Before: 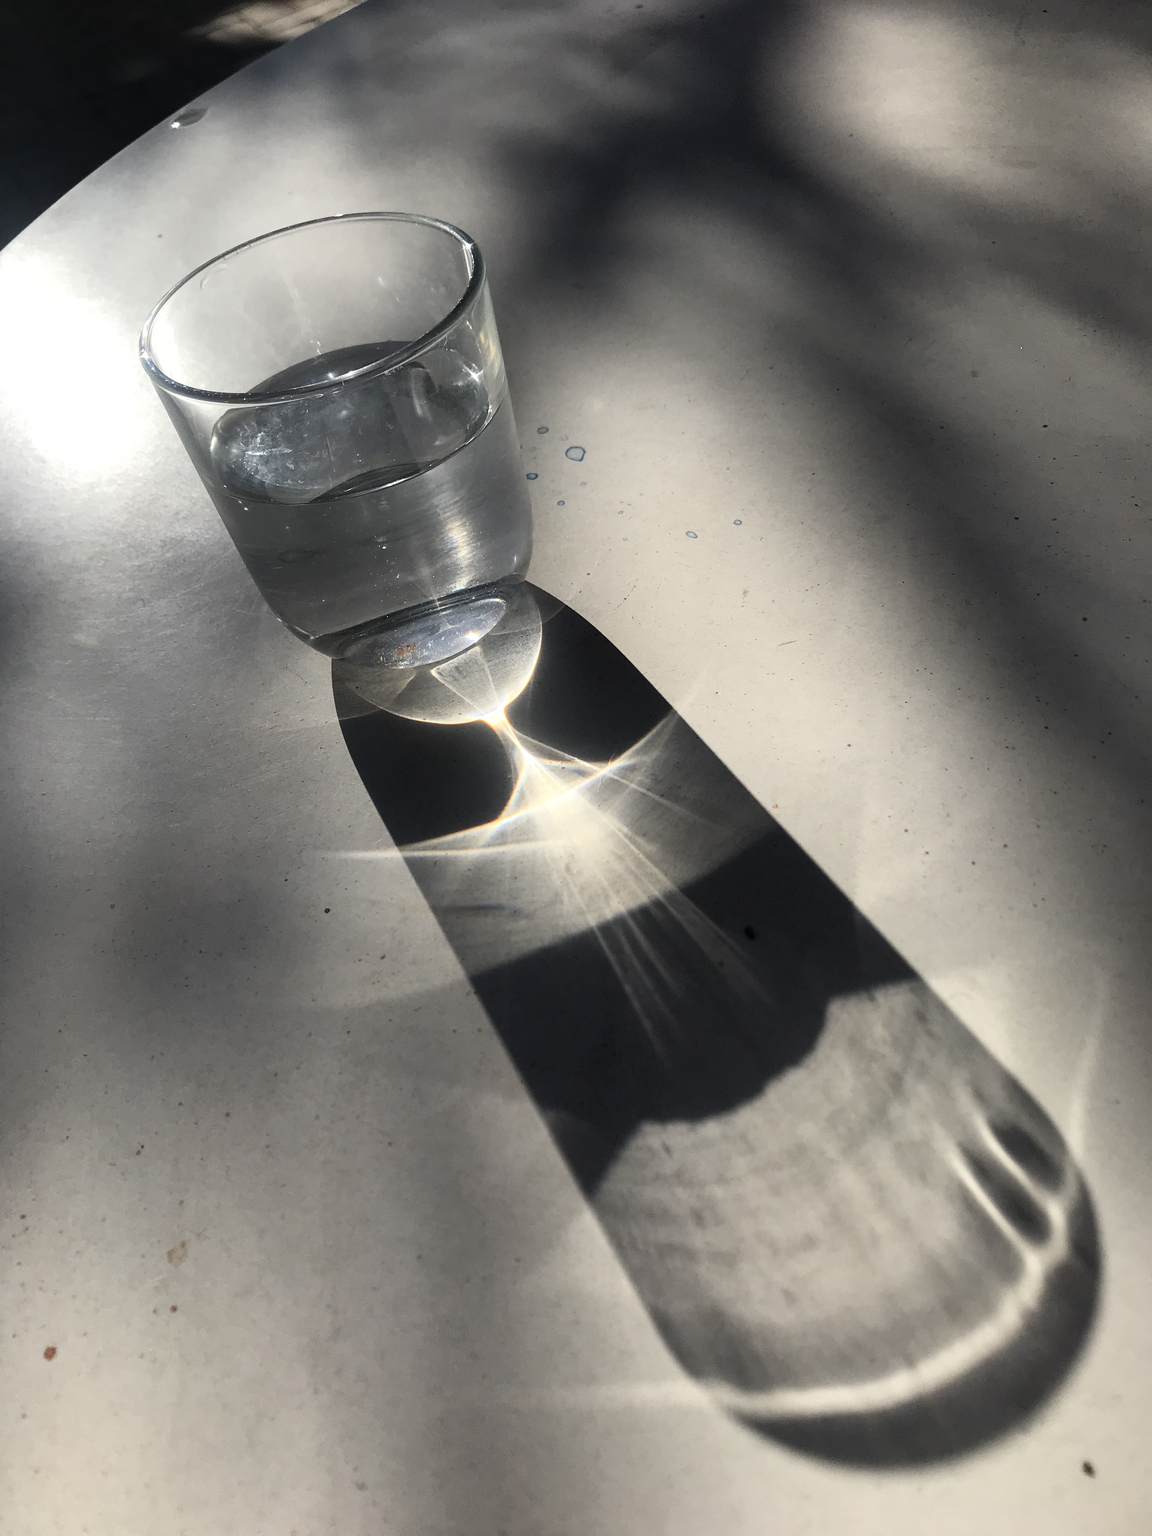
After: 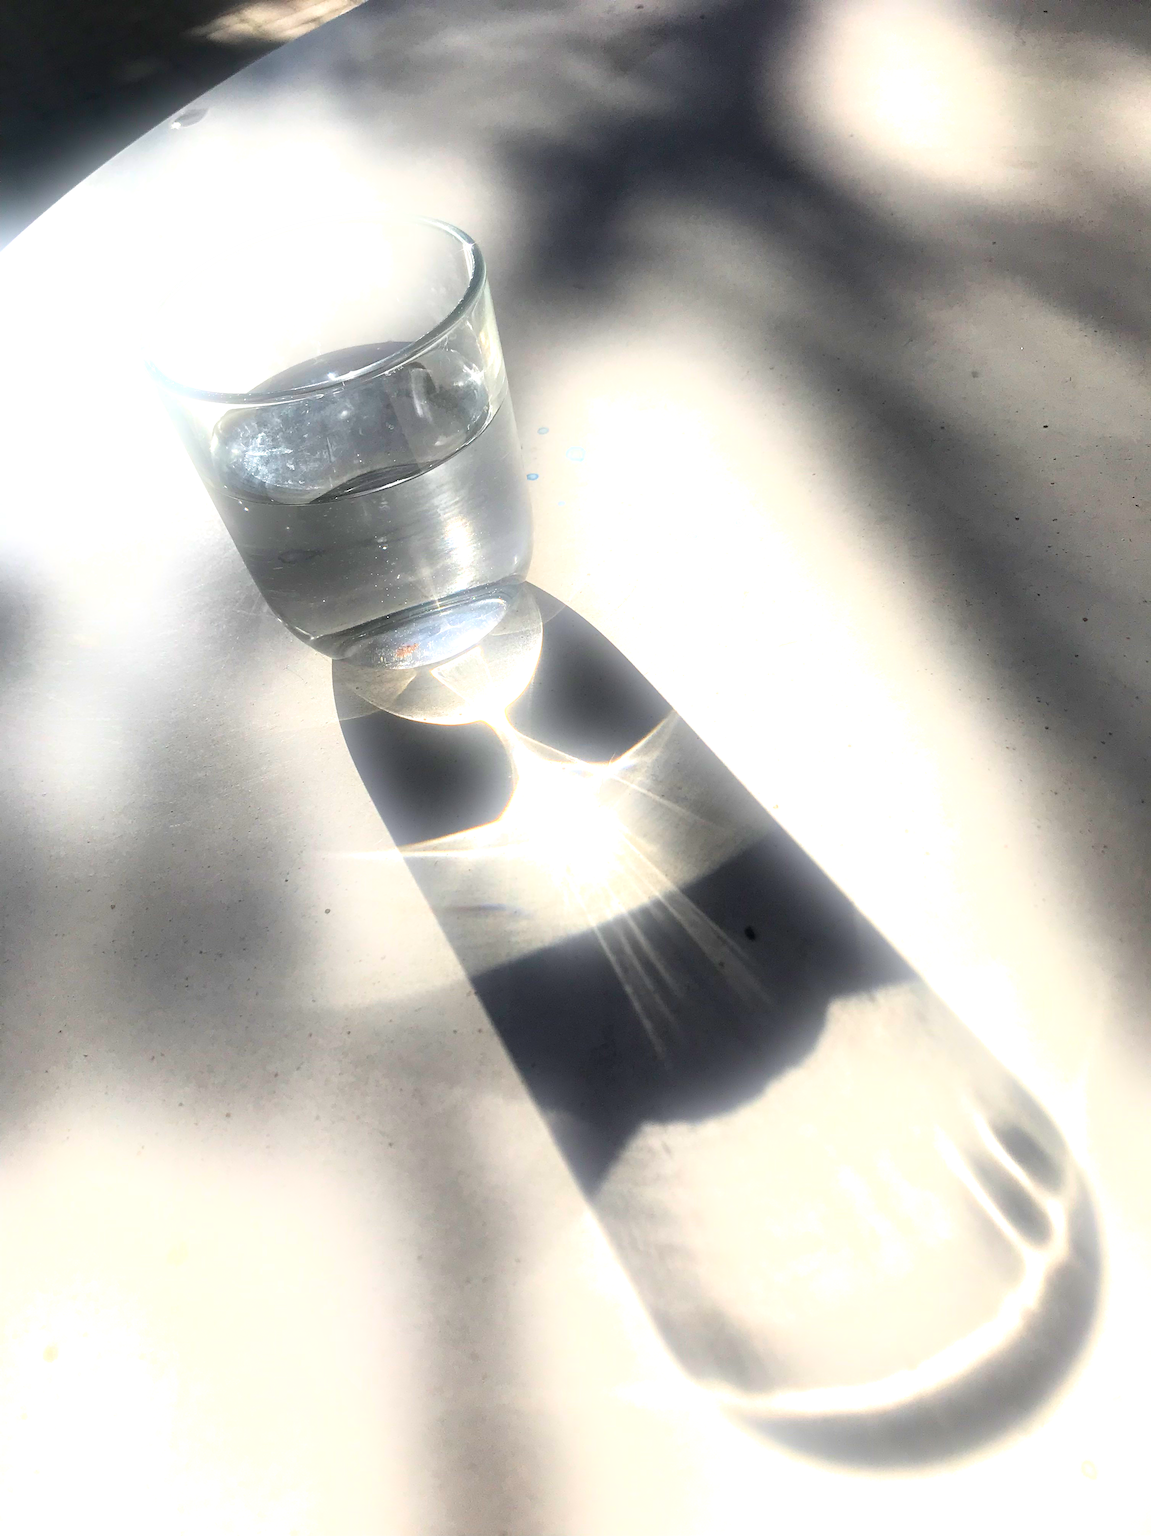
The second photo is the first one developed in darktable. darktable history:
velvia: on, module defaults
white balance: red 1, blue 1
exposure: black level correction 0, exposure 1.2 EV, compensate highlight preservation false
bloom: on, module defaults
